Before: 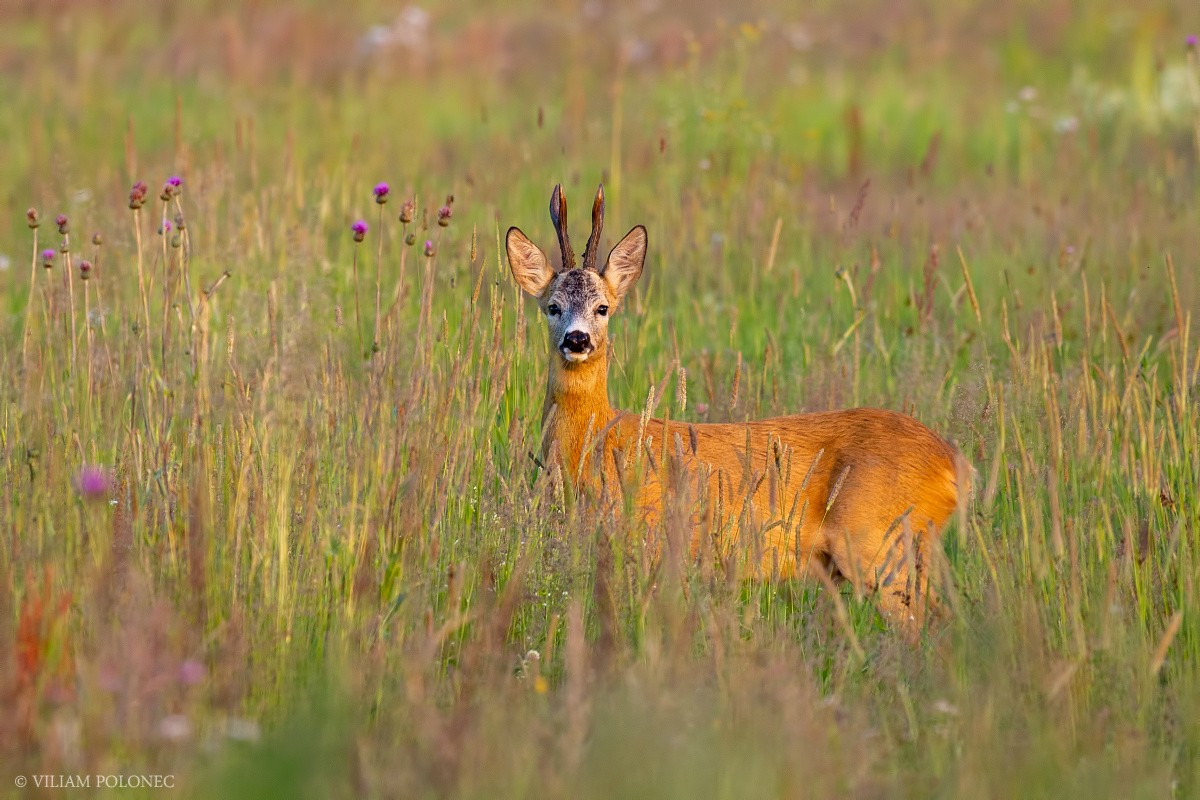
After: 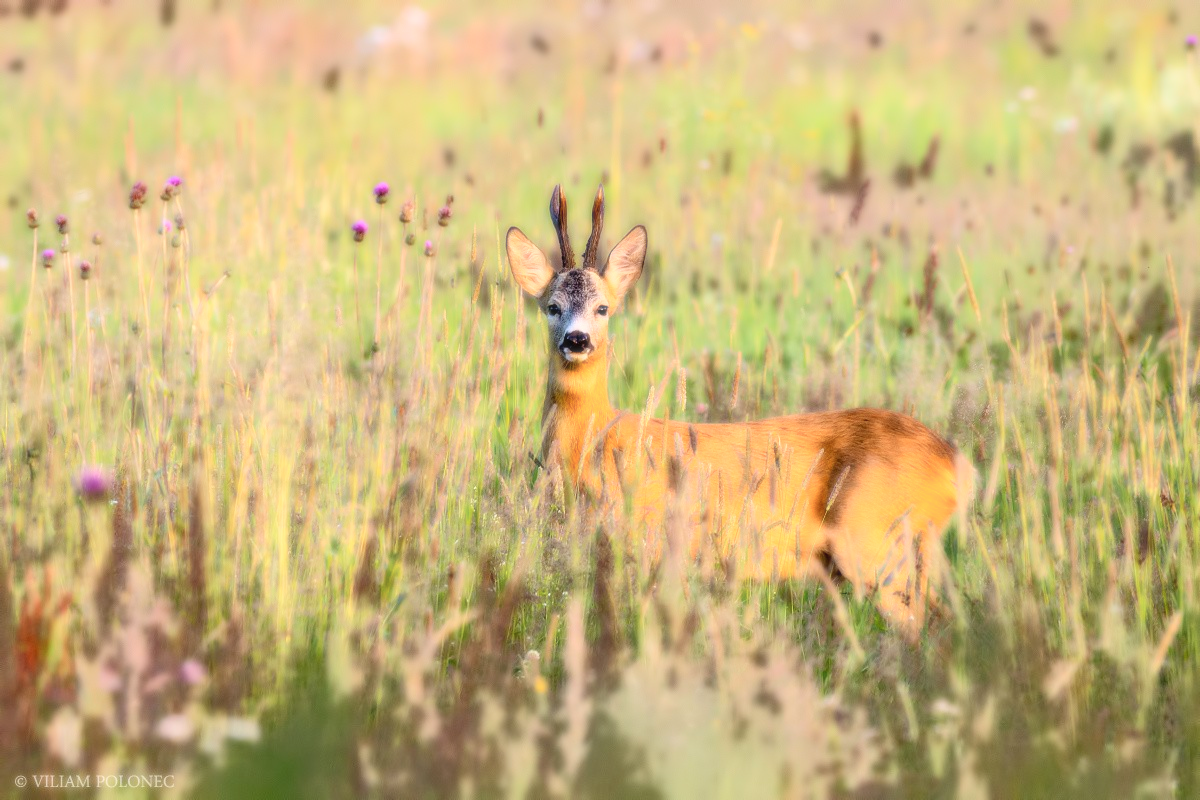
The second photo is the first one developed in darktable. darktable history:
bloom: size 0%, threshold 54.82%, strength 8.31%
exposure: exposure -0.048 EV, compensate highlight preservation false
